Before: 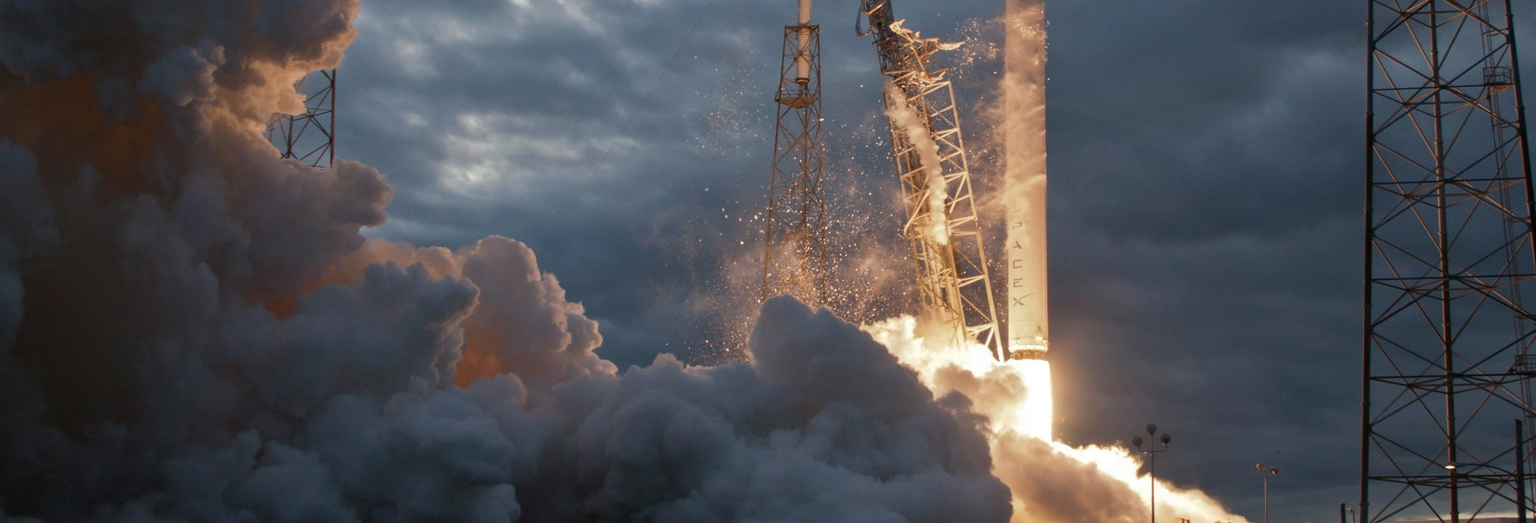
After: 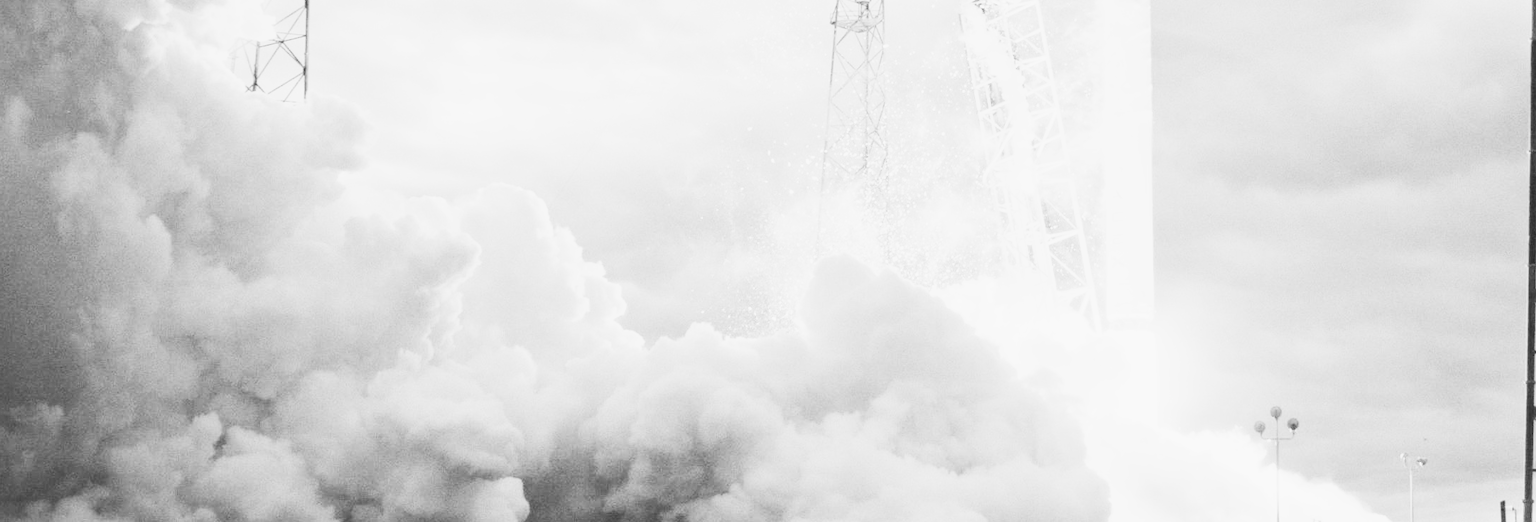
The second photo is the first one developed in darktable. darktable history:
crop and rotate: left 4.842%, top 15.51%, right 10.668%
exposure: black level correction 0, exposure 1.9 EV, compensate highlight preservation false
monochrome: a -35.87, b 49.73, size 1.7
contrast brightness saturation: contrast 0.53, brightness 0.47, saturation -1
white balance: red 1.004, blue 1.096
vignetting: fall-off start 100%, brightness 0.05, saturation 0
base curve: curves: ch0 [(0, 0) (0.028, 0.03) (0.121, 0.232) (0.46, 0.748) (0.859, 0.968) (1, 1)], preserve colors none
color balance rgb: shadows lift › chroma 1%, shadows lift › hue 113°, highlights gain › chroma 0.2%, highlights gain › hue 333°, perceptual saturation grading › global saturation 20%, perceptual saturation grading › highlights -50%, perceptual saturation grading › shadows 25%, contrast -30%
